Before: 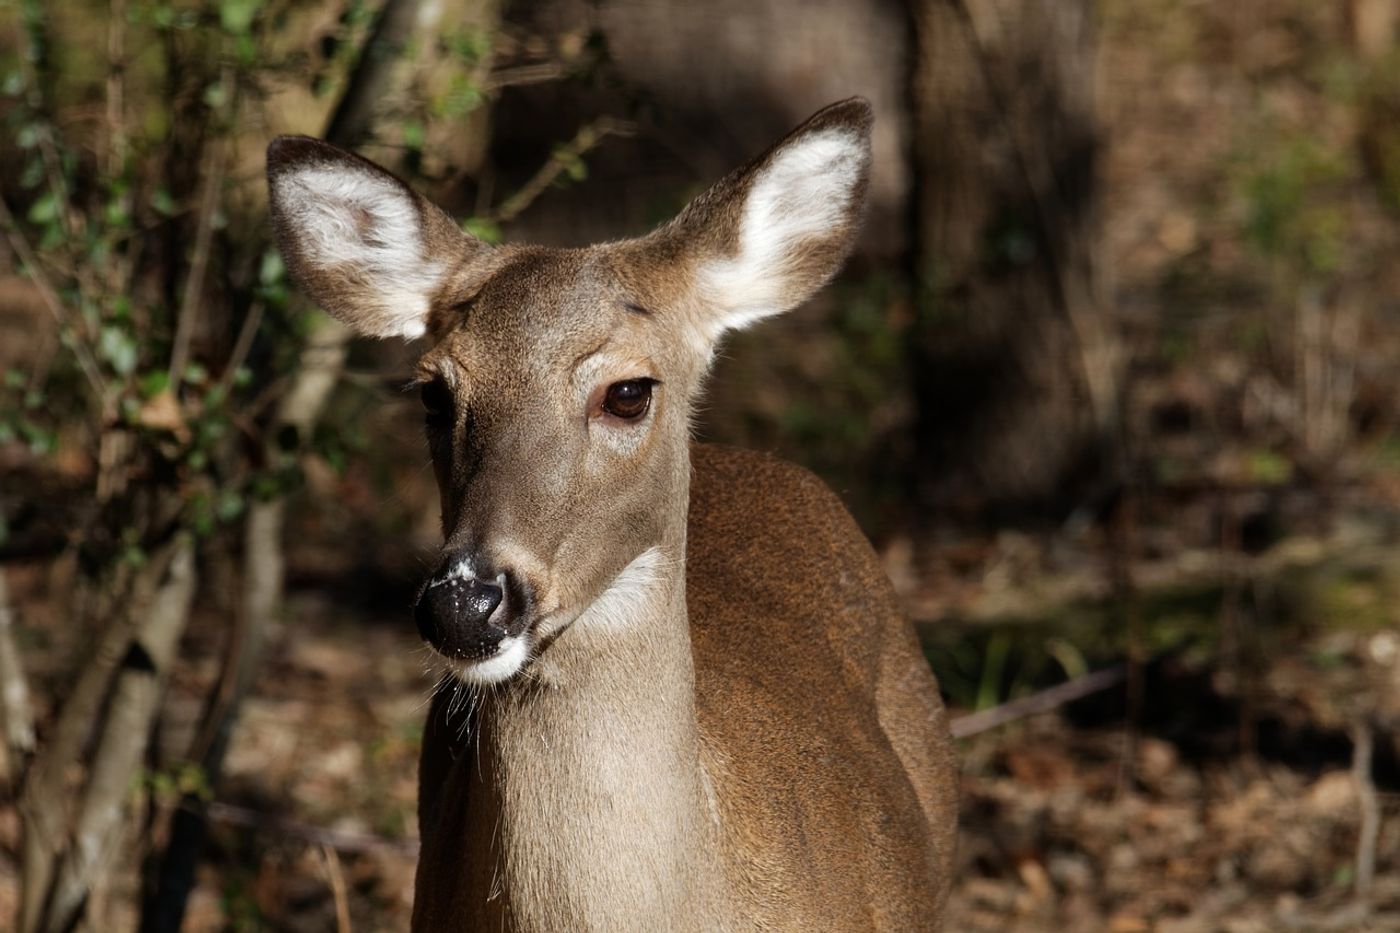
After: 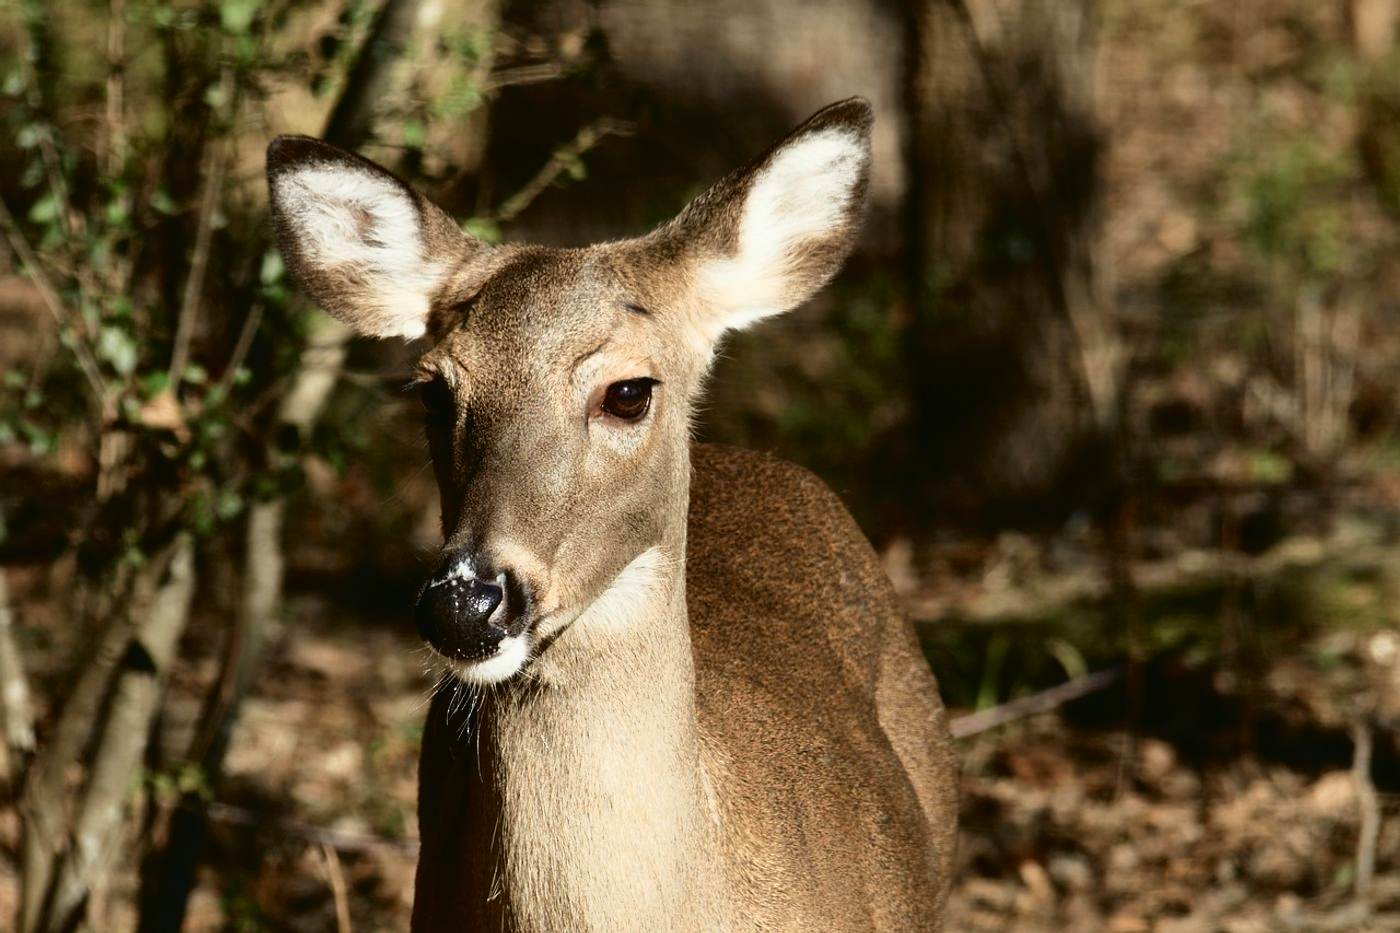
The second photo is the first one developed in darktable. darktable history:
tone curve: curves: ch0 [(0, 0.023) (0.087, 0.065) (0.184, 0.168) (0.45, 0.54) (0.57, 0.683) (0.706, 0.841) (0.877, 0.948) (1, 0.984)]; ch1 [(0, 0) (0.388, 0.369) (0.447, 0.447) (0.505, 0.5) (0.534, 0.535) (0.563, 0.563) (0.579, 0.59) (0.644, 0.663) (1, 1)]; ch2 [(0, 0) (0.301, 0.259) (0.385, 0.395) (0.492, 0.496) (0.518, 0.537) (0.583, 0.605) (0.673, 0.667) (1, 1)], color space Lab, independent channels, preserve colors none
